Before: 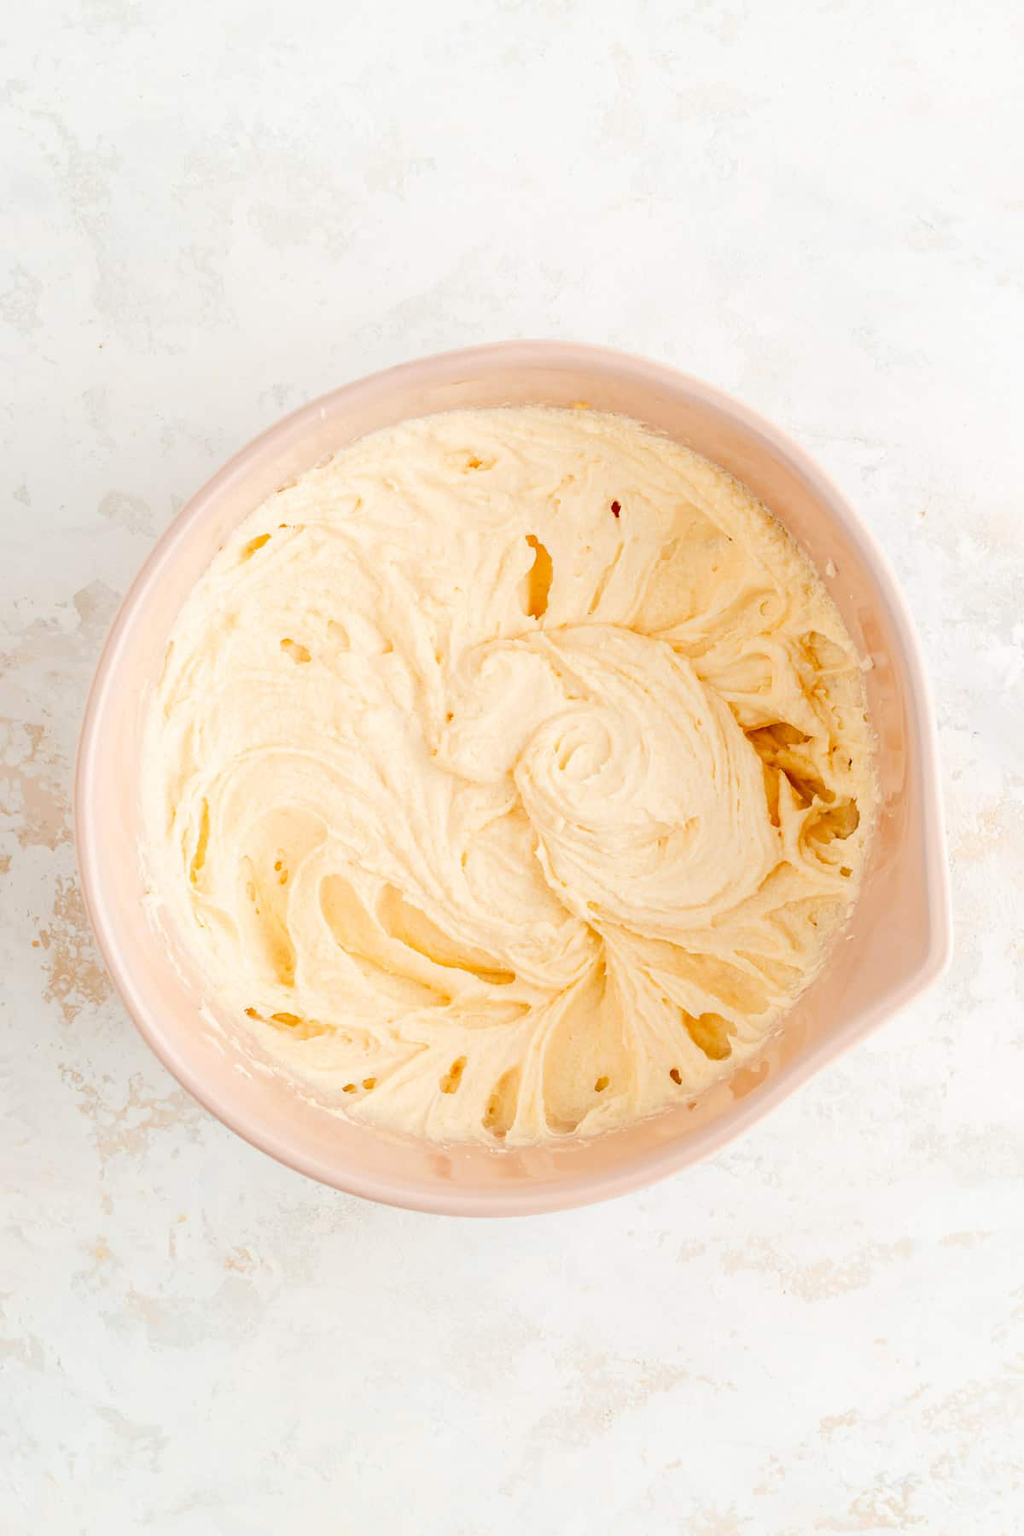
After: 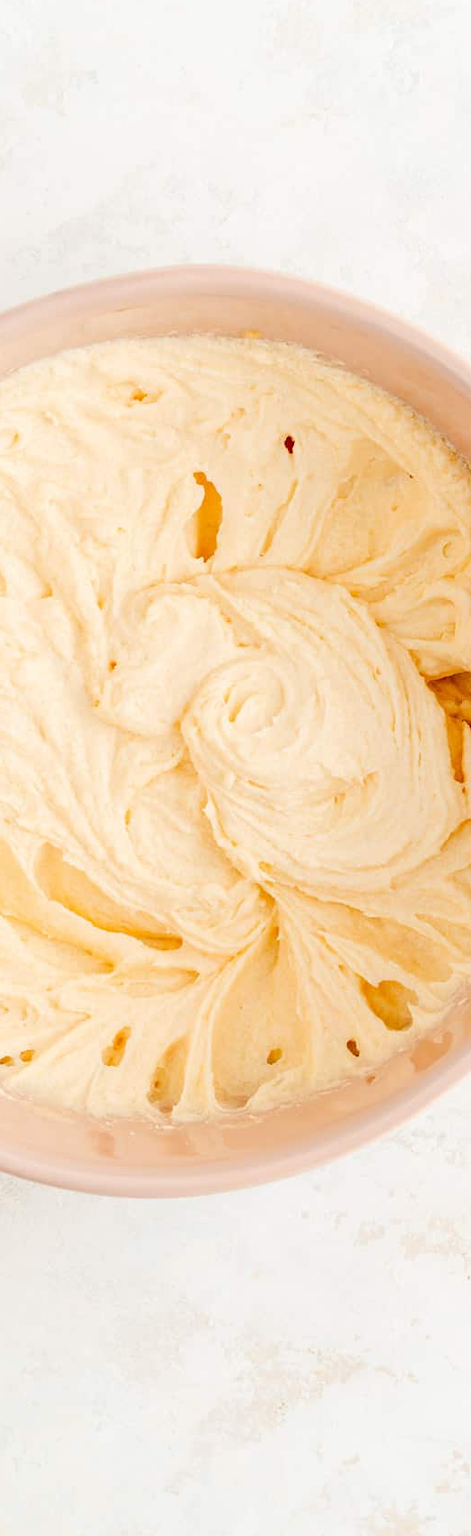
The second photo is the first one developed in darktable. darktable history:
crop: left 33.647%, top 5.996%, right 23.074%
